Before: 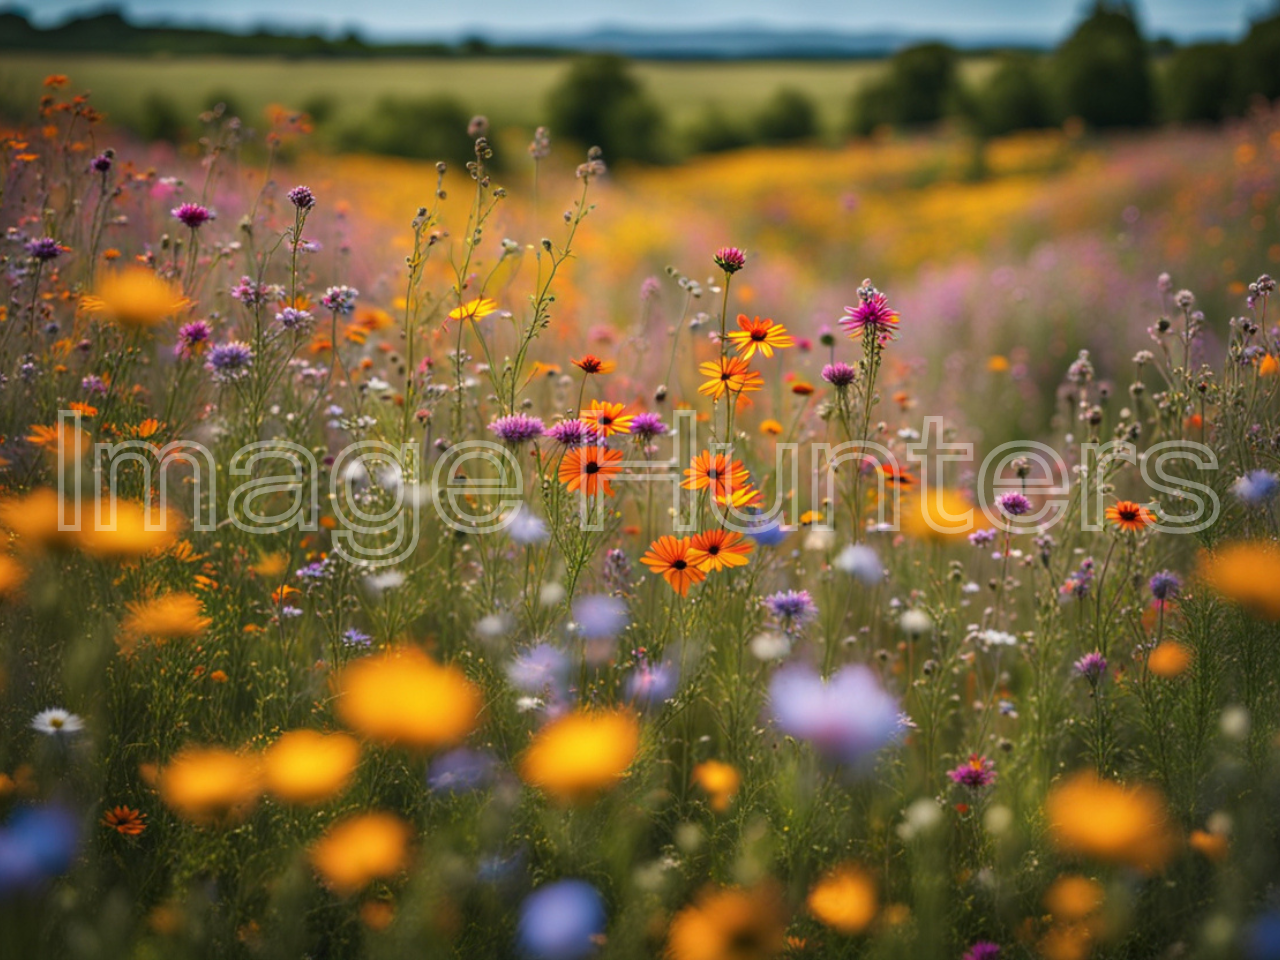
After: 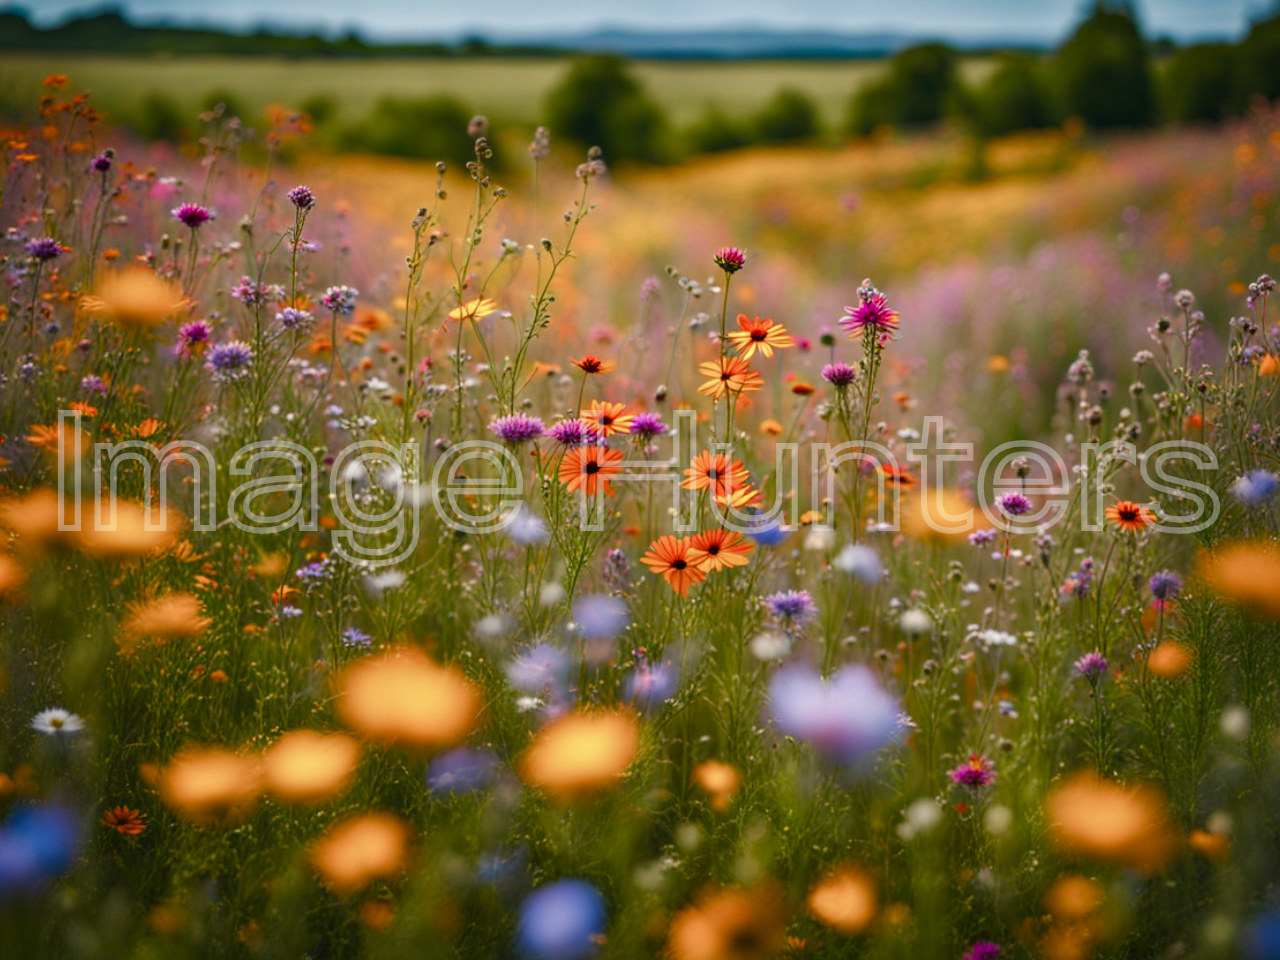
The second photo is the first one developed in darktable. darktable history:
color balance rgb: power › hue 209°, perceptual saturation grading › global saturation 20%, perceptual saturation grading › highlights -50.089%, perceptual saturation grading › shadows 31.226%, global vibrance 9.685%
